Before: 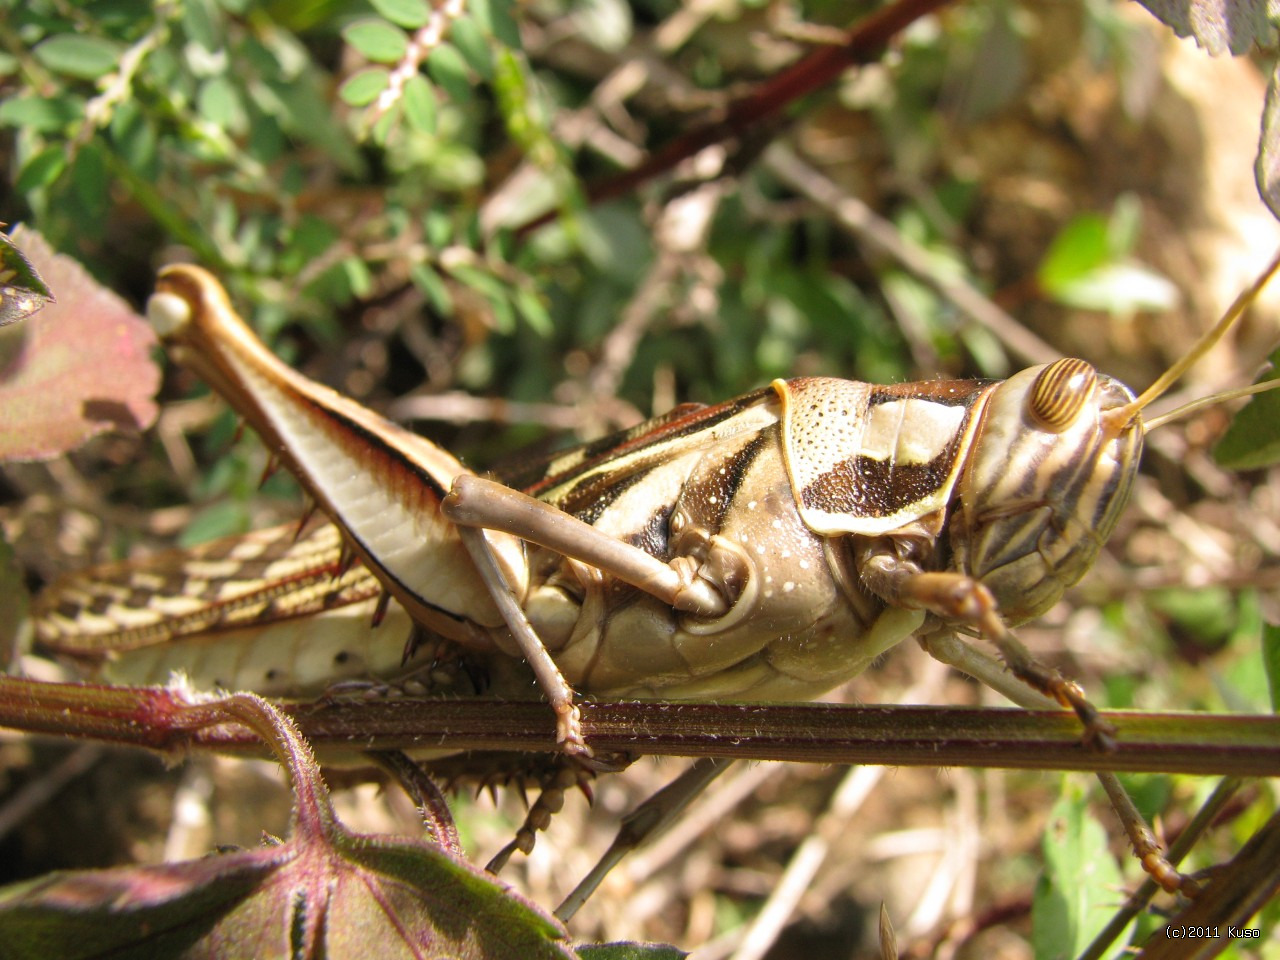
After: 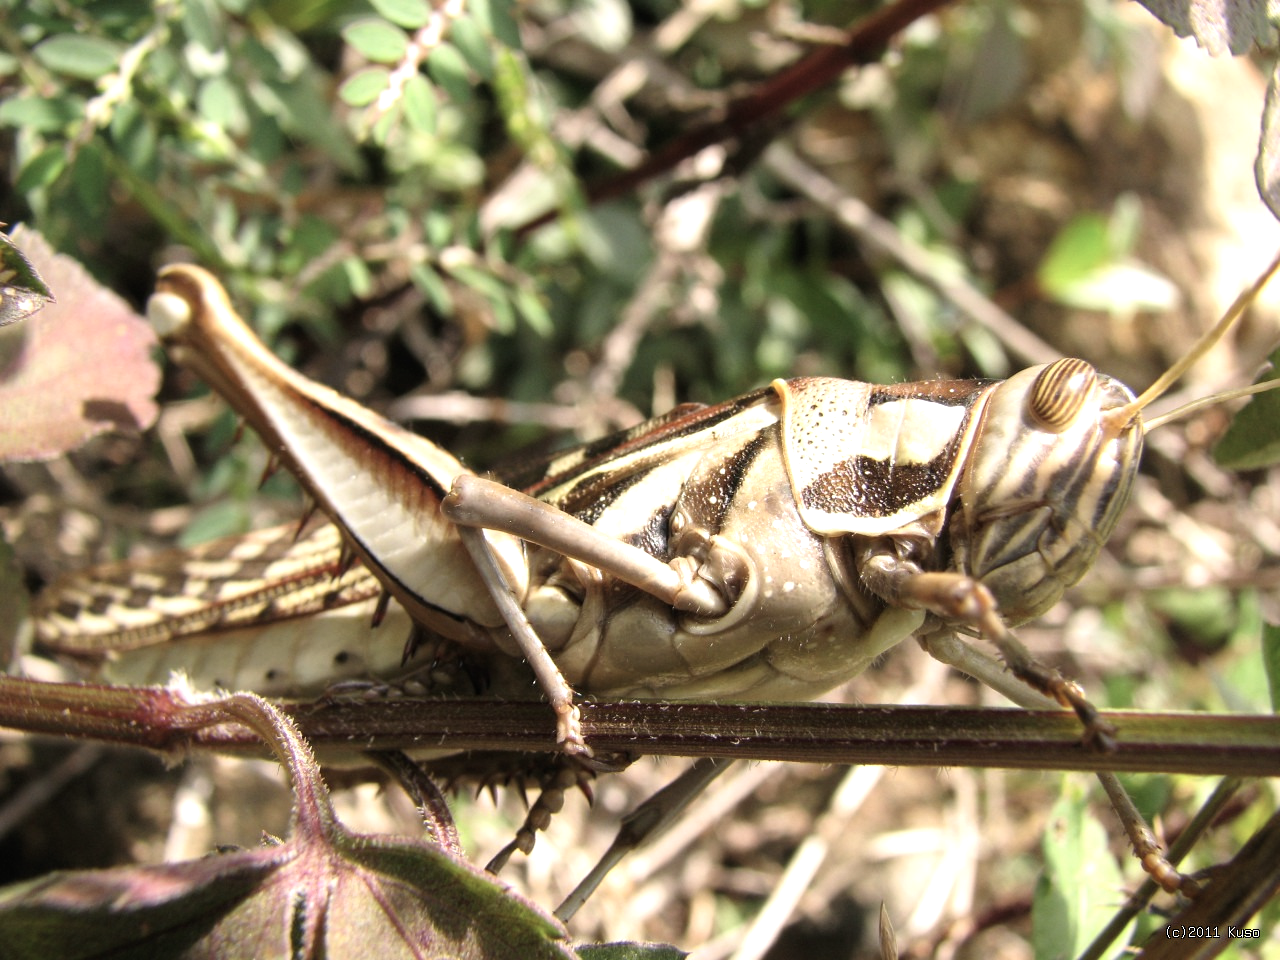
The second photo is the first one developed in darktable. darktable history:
tone equalizer: -8 EV -0.398 EV, -7 EV -0.378 EV, -6 EV -0.372 EV, -5 EV -0.191 EV, -3 EV 0.212 EV, -2 EV 0.338 EV, -1 EV 0.392 EV, +0 EV 0.396 EV
contrast brightness saturation: contrast 0.102, saturation -0.291
